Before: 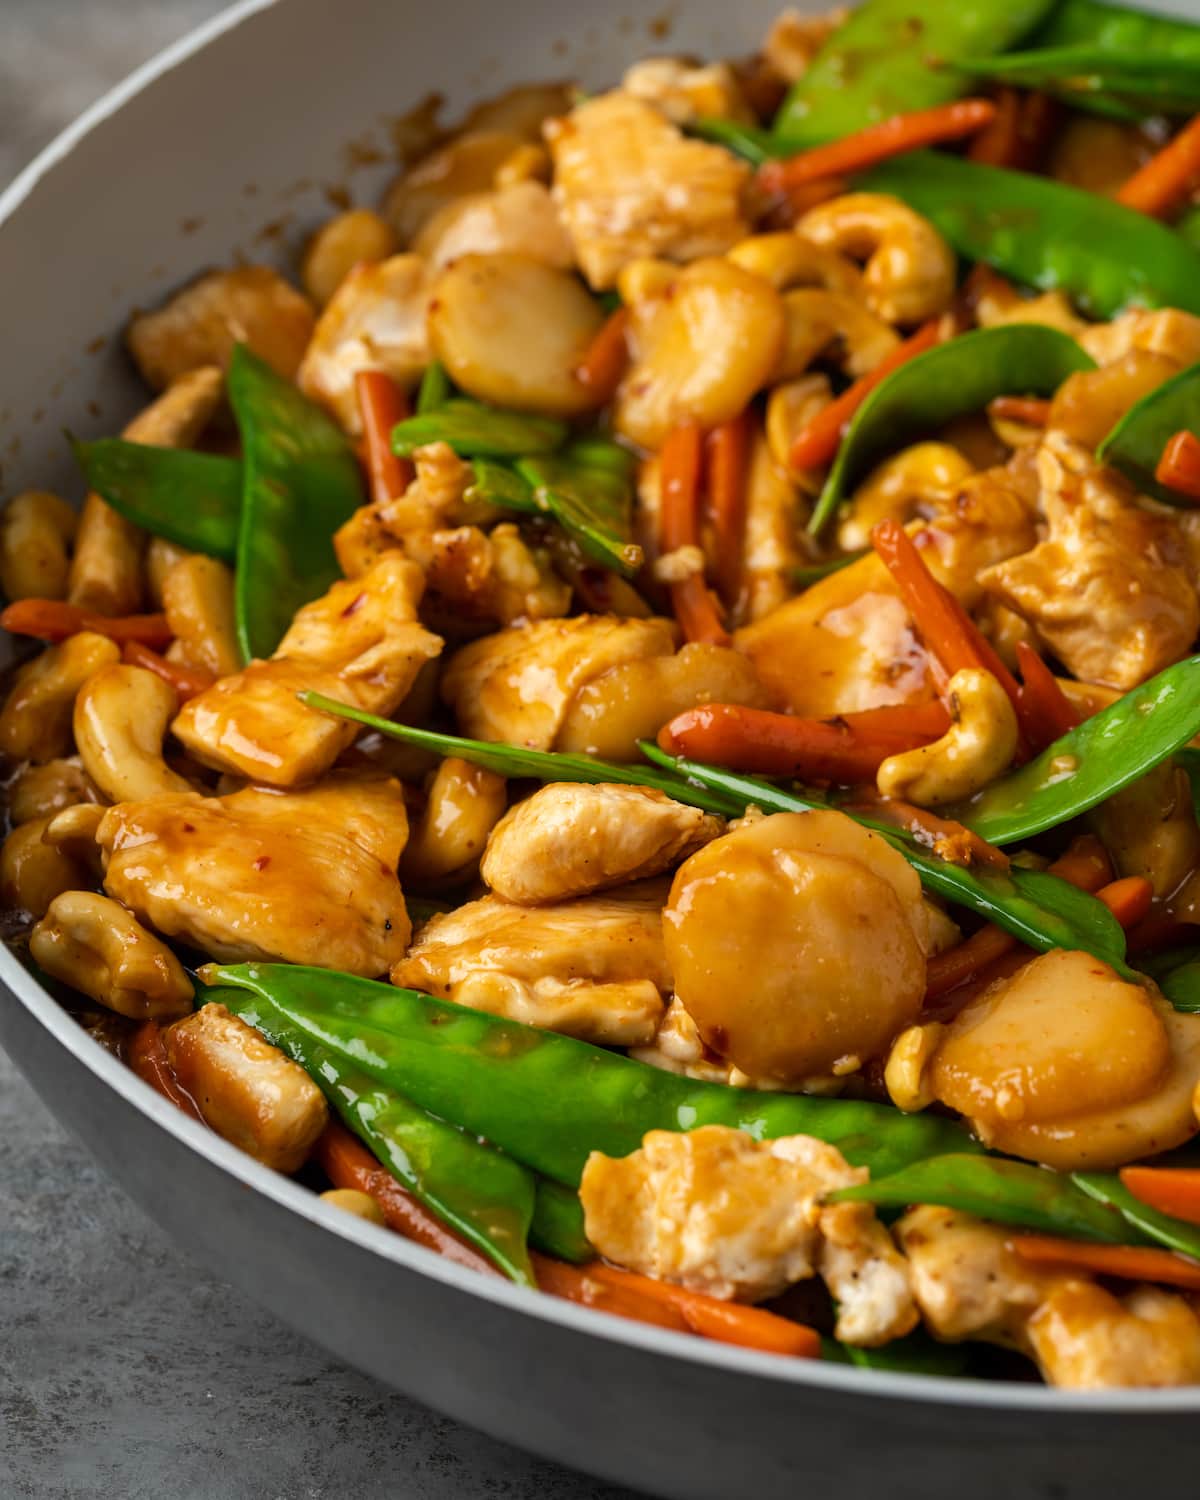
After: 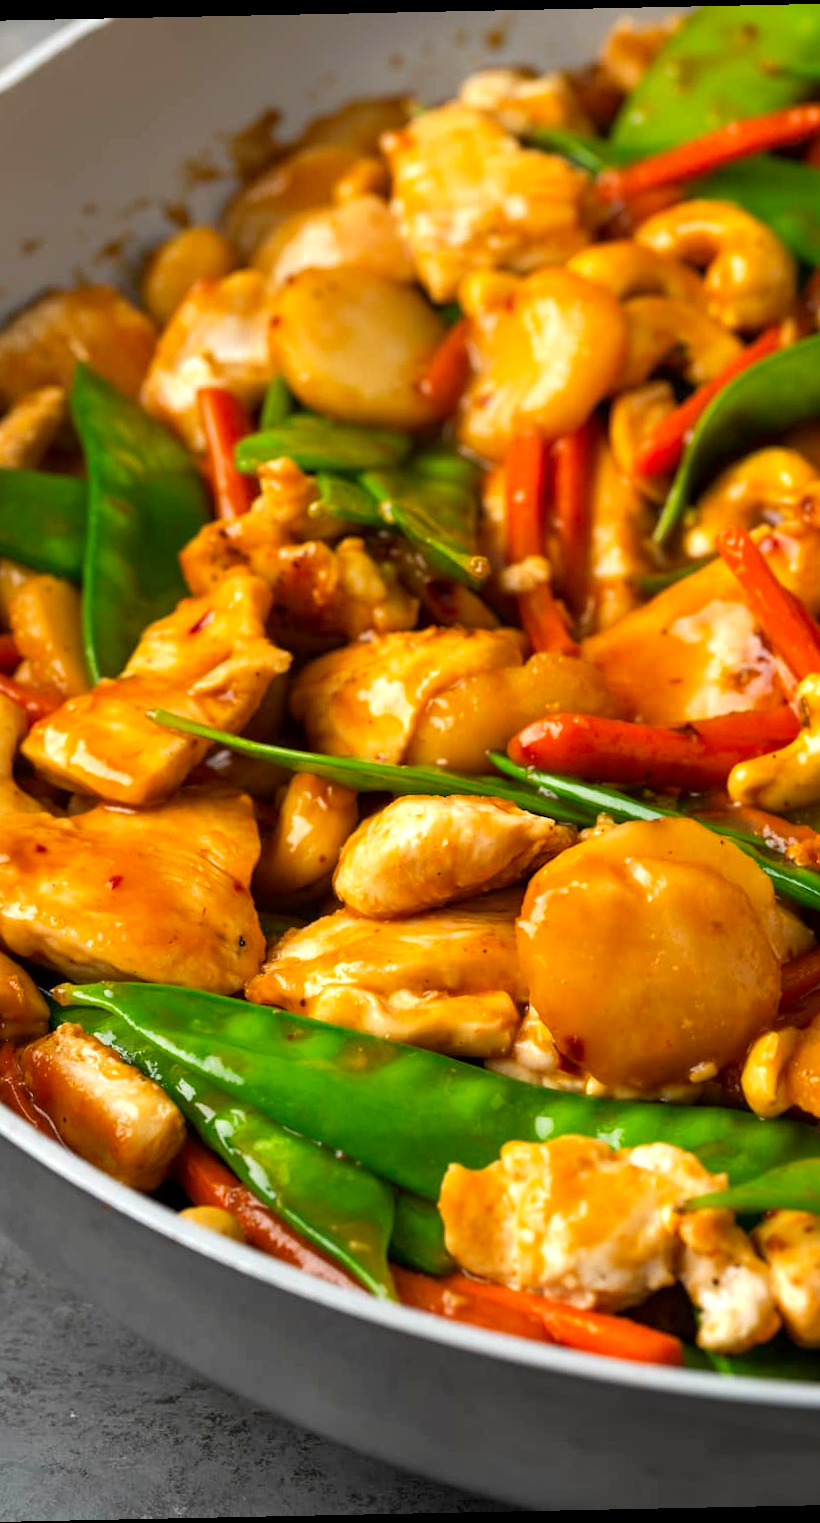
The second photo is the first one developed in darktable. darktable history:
crop and rotate: left 13.537%, right 19.796%
rotate and perspective: rotation -1.17°, automatic cropping off
vibrance: vibrance 60%
exposure: black level correction 0.001, exposure 0.5 EV, compensate exposure bias true, compensate highlight preservation false
